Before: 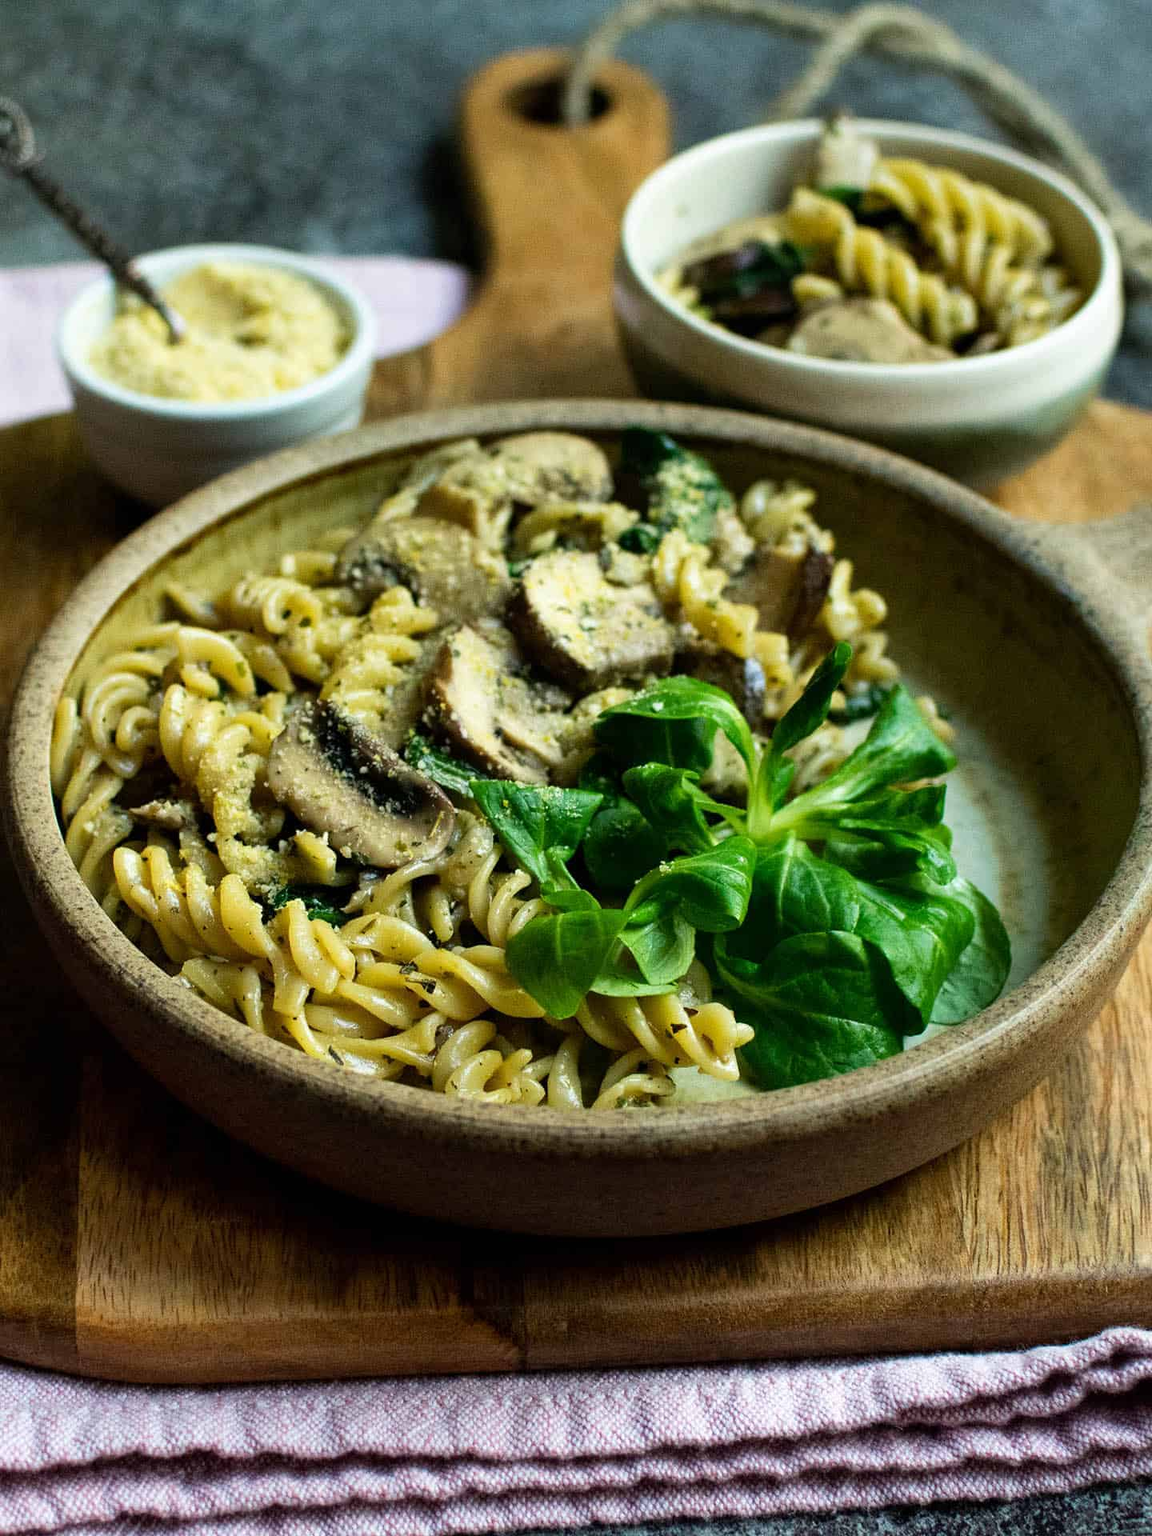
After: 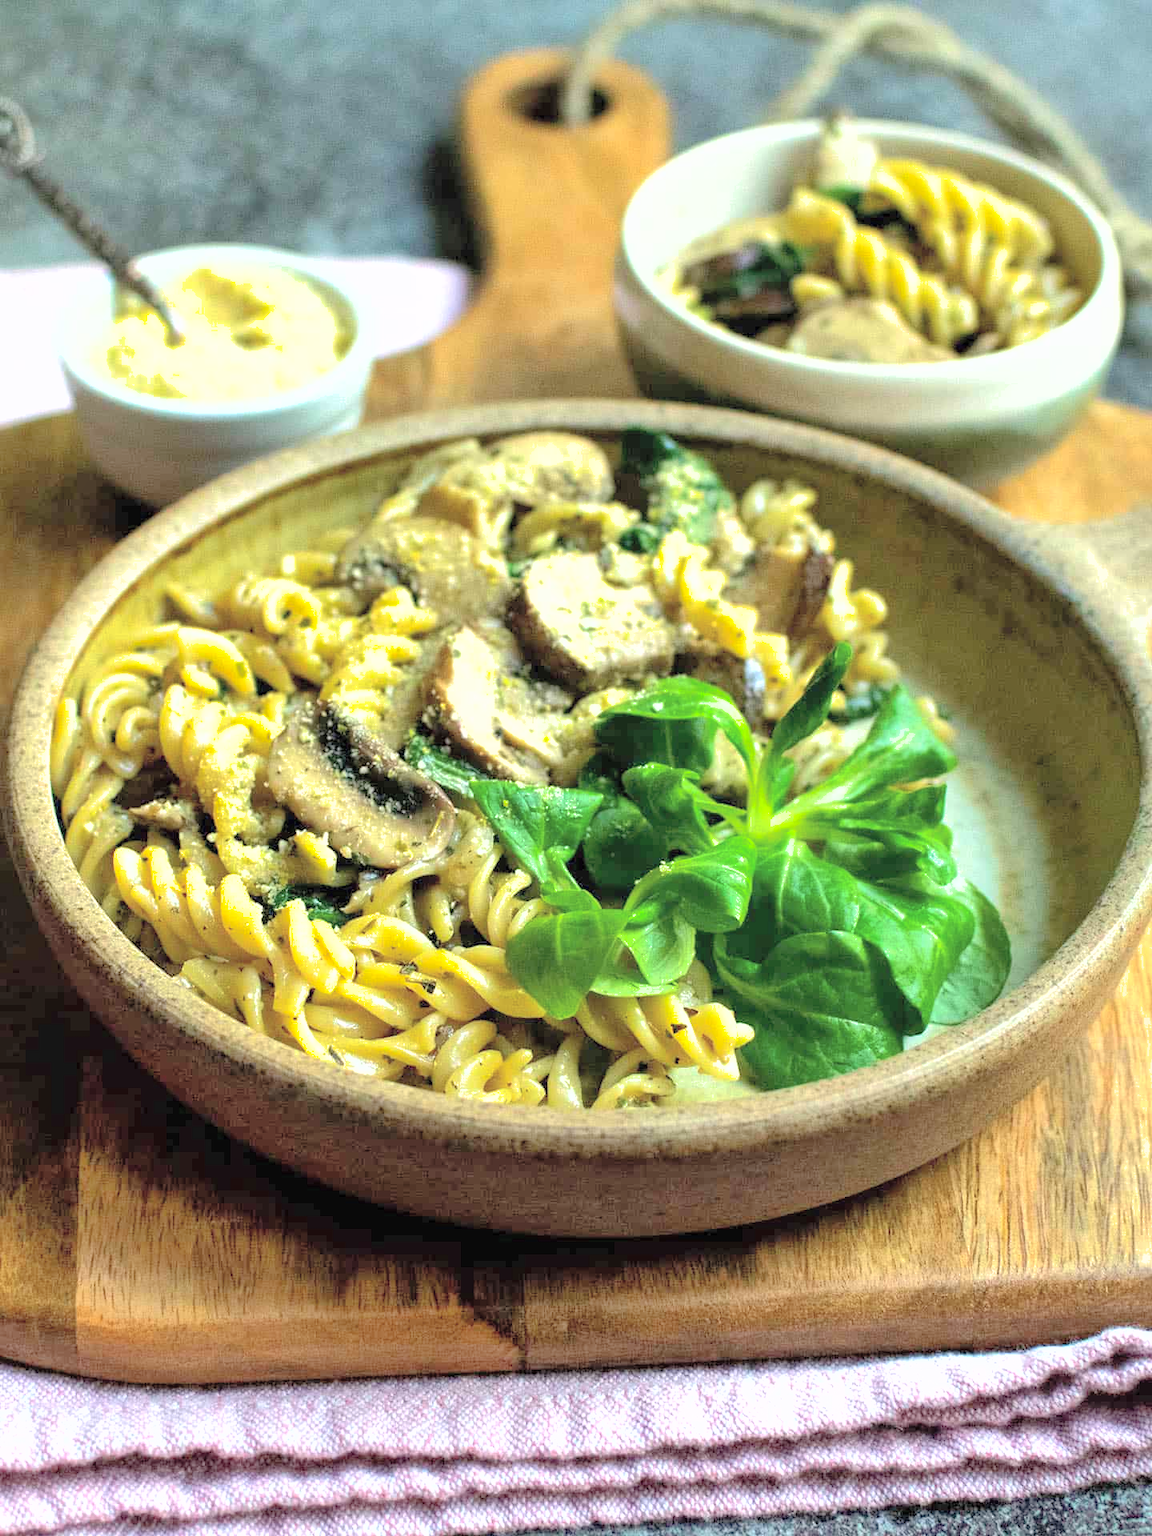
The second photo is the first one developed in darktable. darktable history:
global tonemap: drago (0.7, 100)
exposure: exposure 0.74 EV, compensate highlight preservation false
shadows and highlights: on, module defaults
